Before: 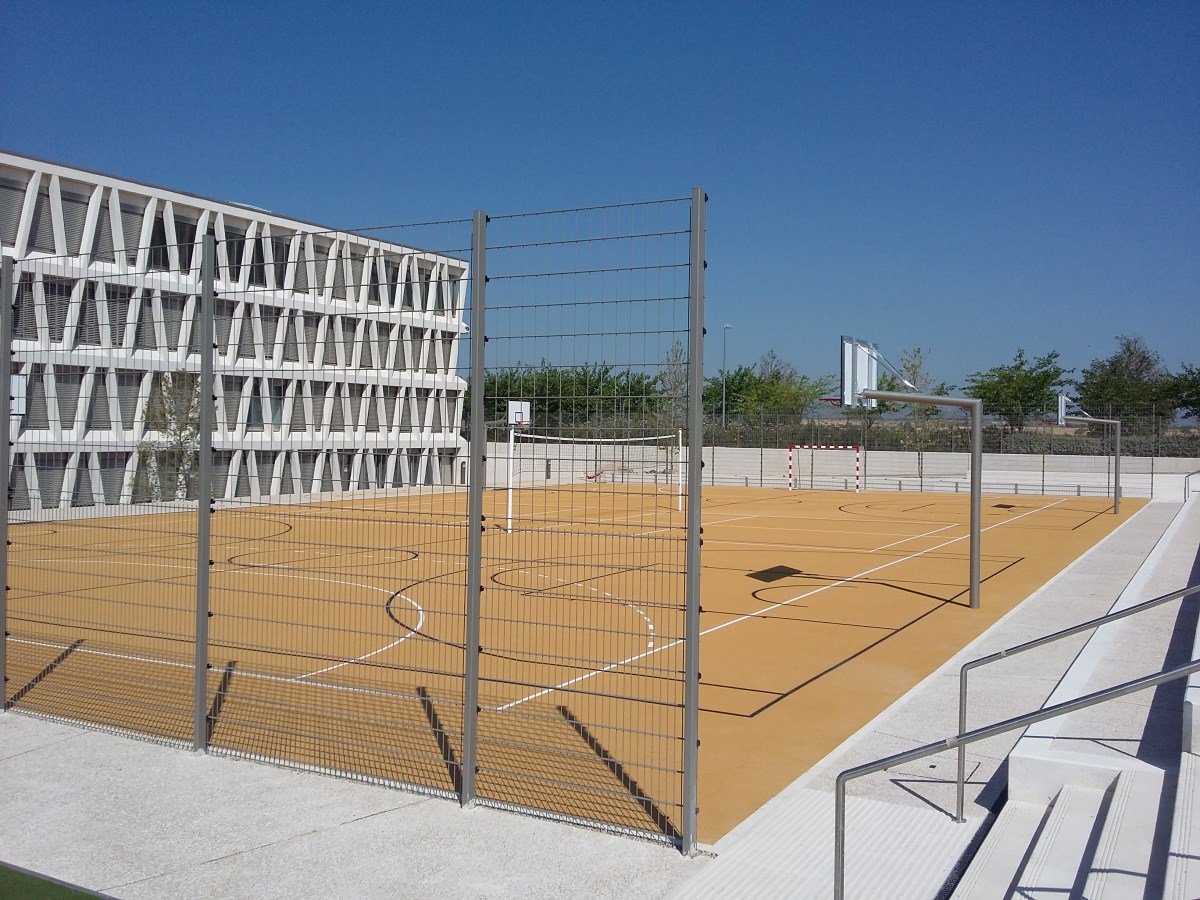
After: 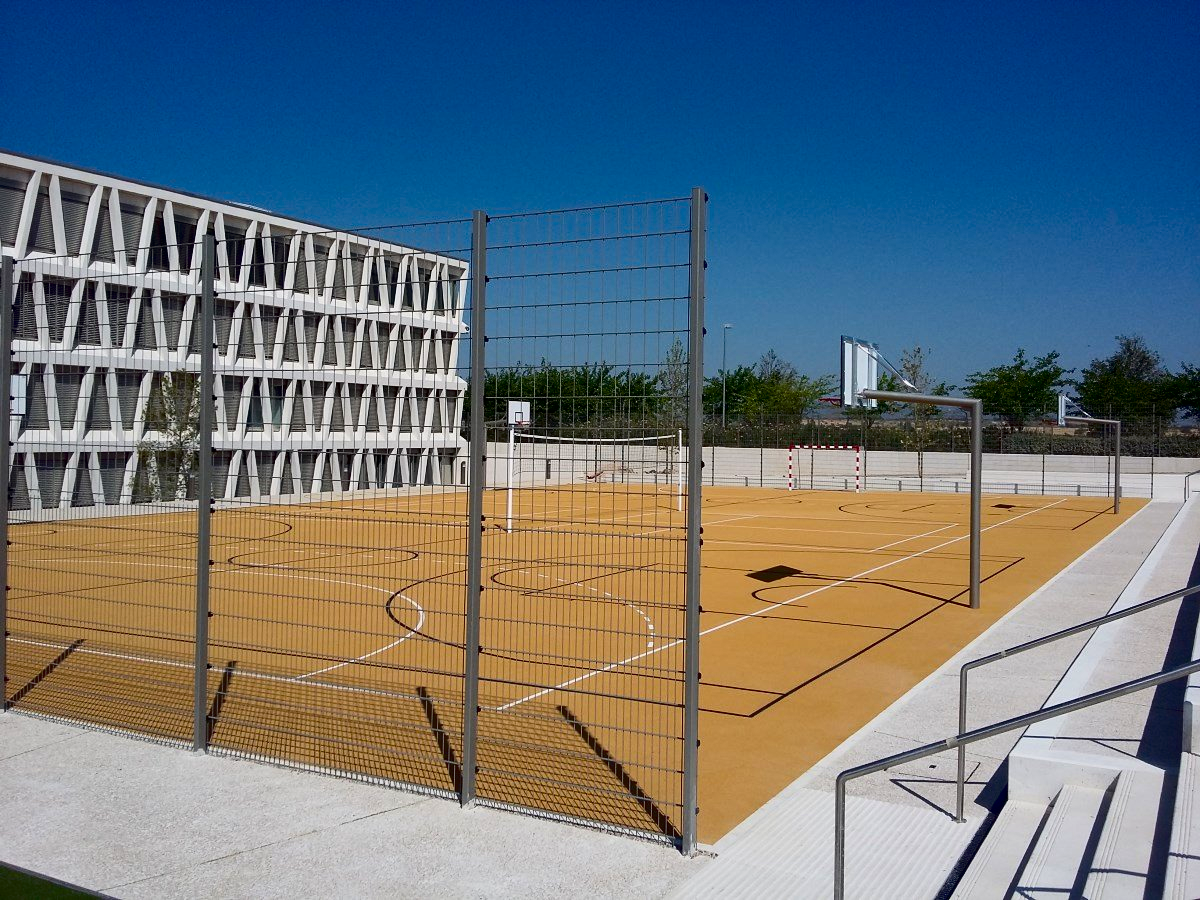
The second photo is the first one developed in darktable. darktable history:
contrast brightness saturation: contrast 0.21, brightness -0.11, saturation 0.21
exposure: black level correction 0.01, exposure 0.014 EV, compensate highlight preservation false
shadows and highlights: shadows -20, white point adjustment -2, highlights -35
